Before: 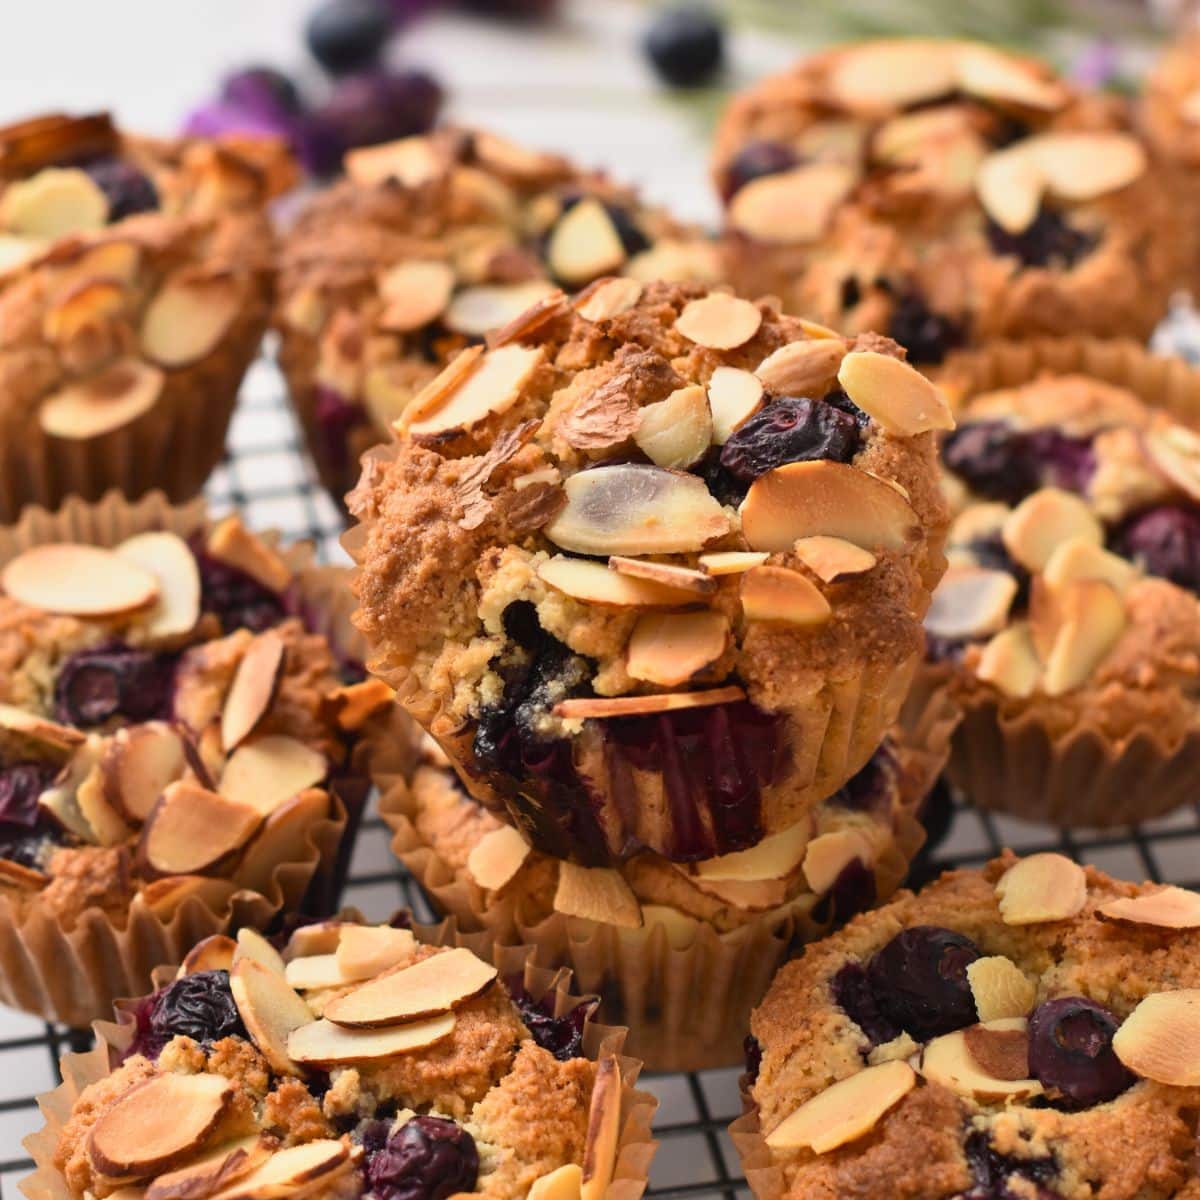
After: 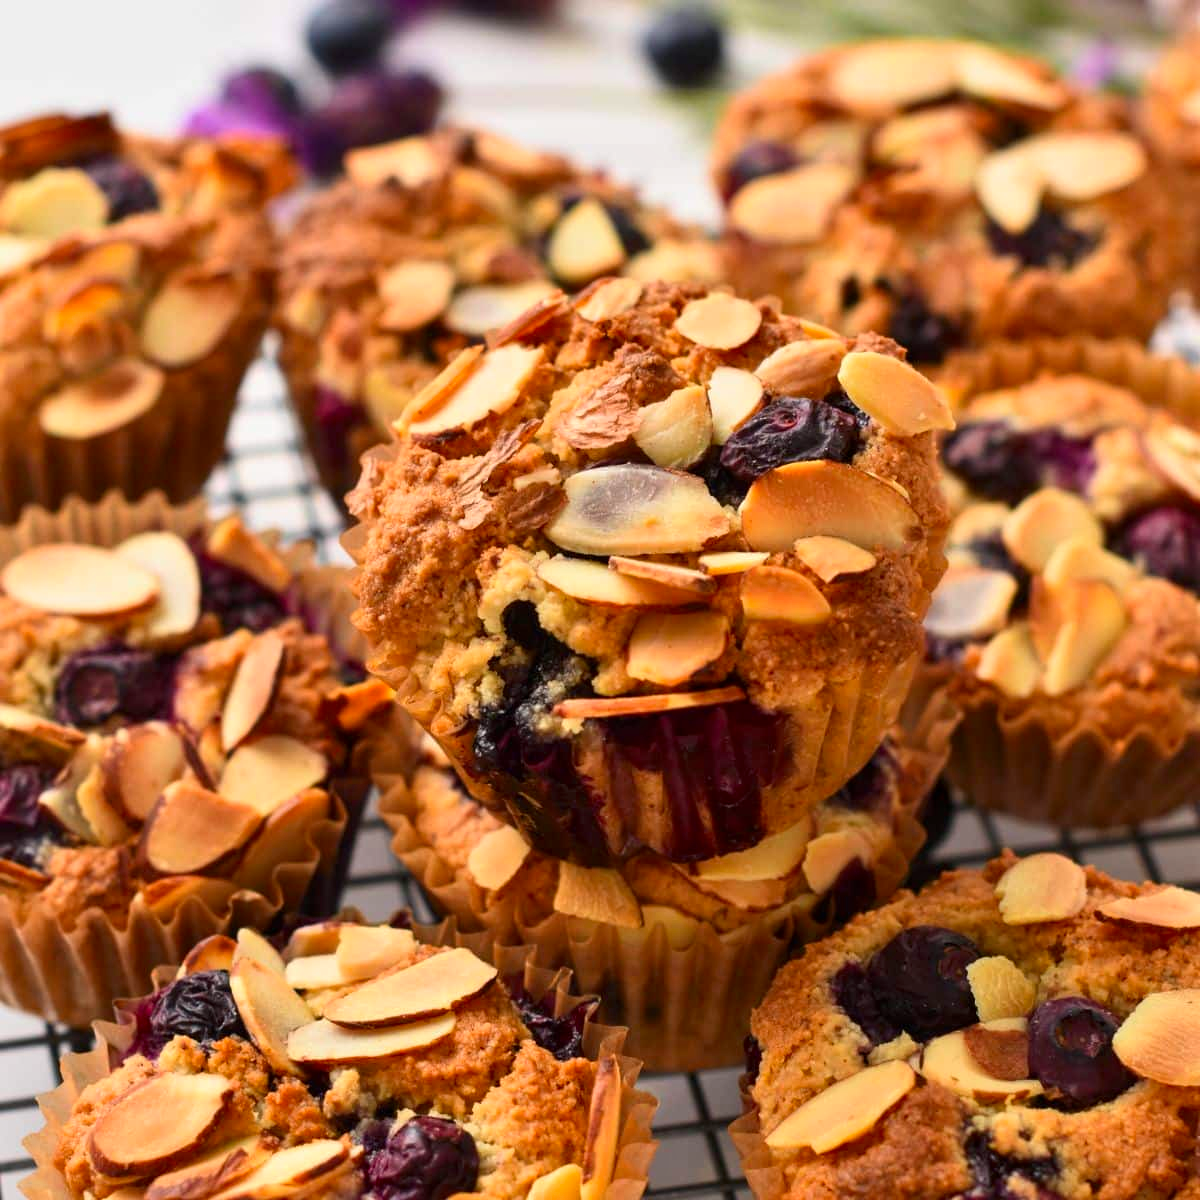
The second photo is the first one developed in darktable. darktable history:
local contrast: highlights 100%, shadows 100%, detail 120%, midtone range 0.2
contrast brightness saturation: contrast 0.09, saturation 0.28
